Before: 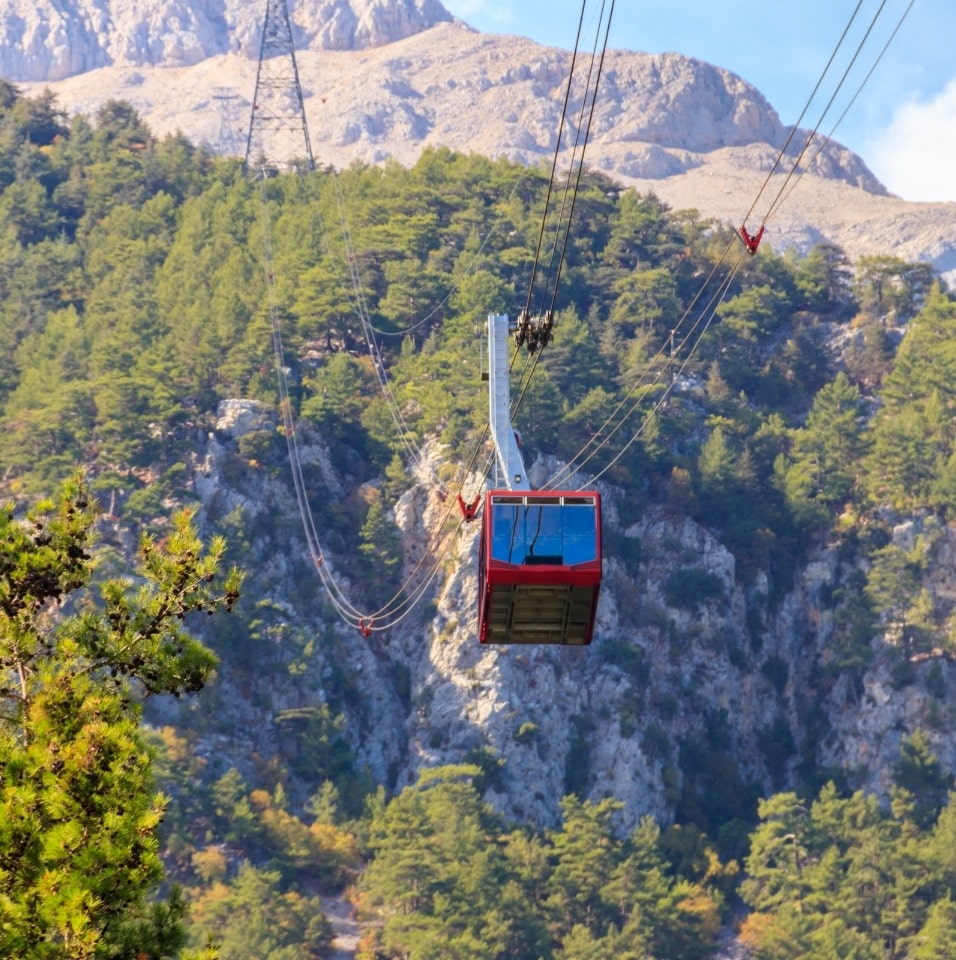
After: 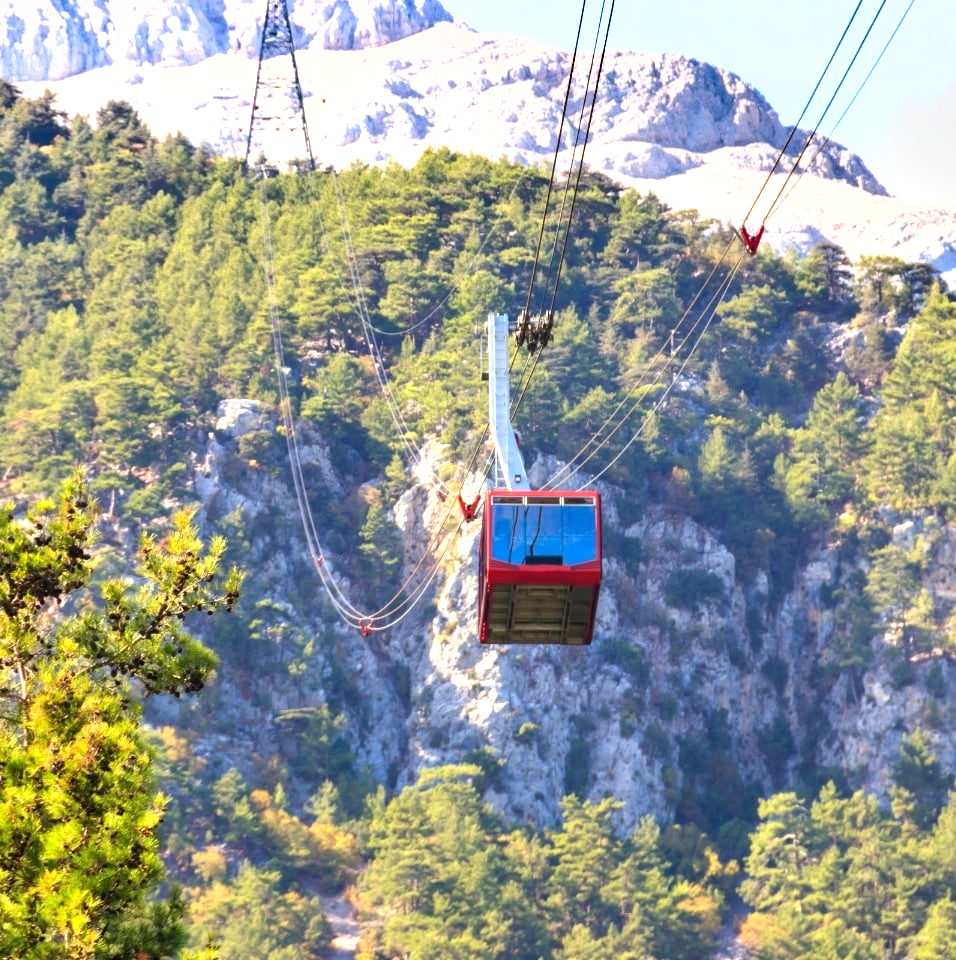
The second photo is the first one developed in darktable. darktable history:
shadows and highlights: low approximation 0.01, soften with gaussian
exposure: black level correction 0, exposure 0.947 EV, compensate exposure bias true, compensate highlight preservation false
